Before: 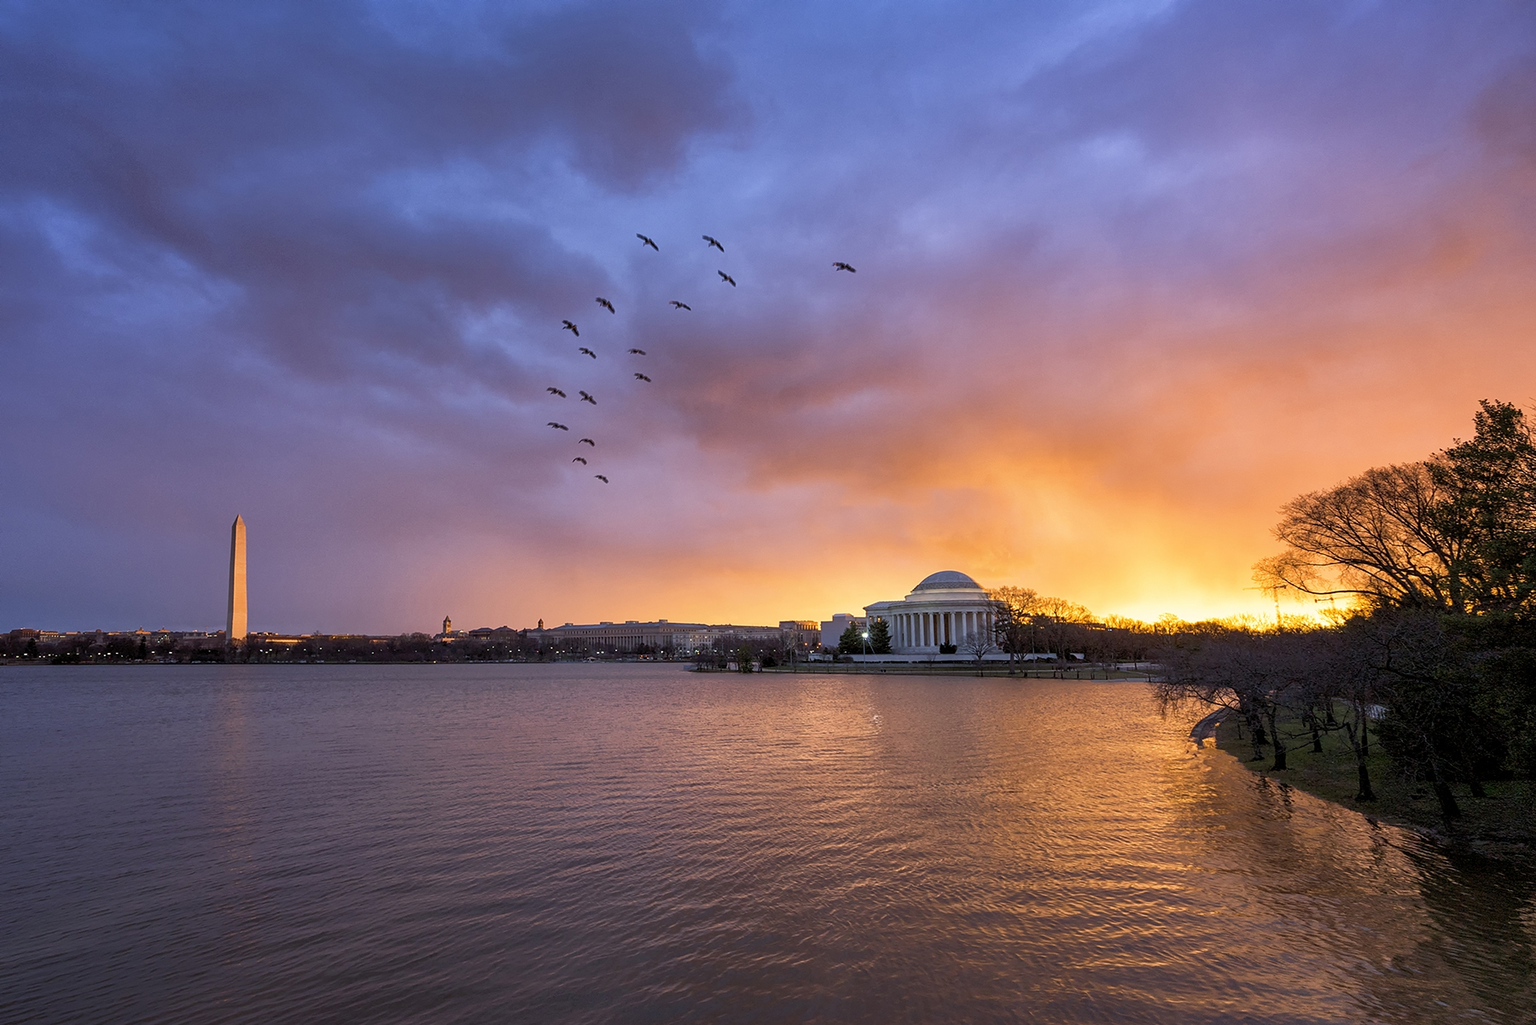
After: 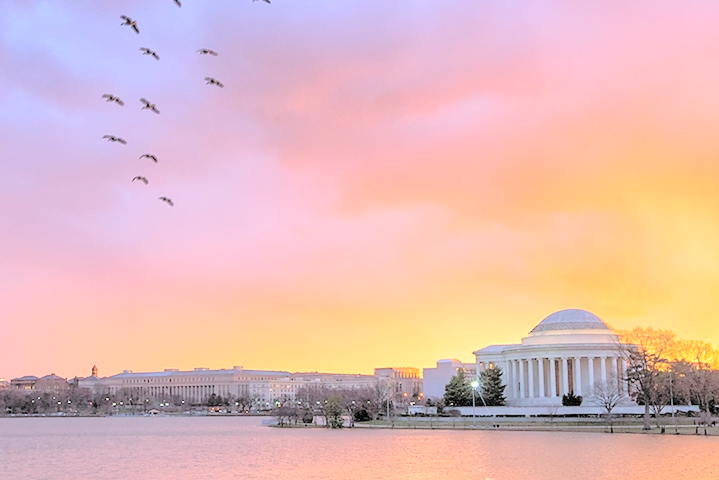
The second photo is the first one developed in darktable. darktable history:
contrast brightness saturation: brightness 1
crop: left 30%, top 30%, right 30%, bottom 30%
